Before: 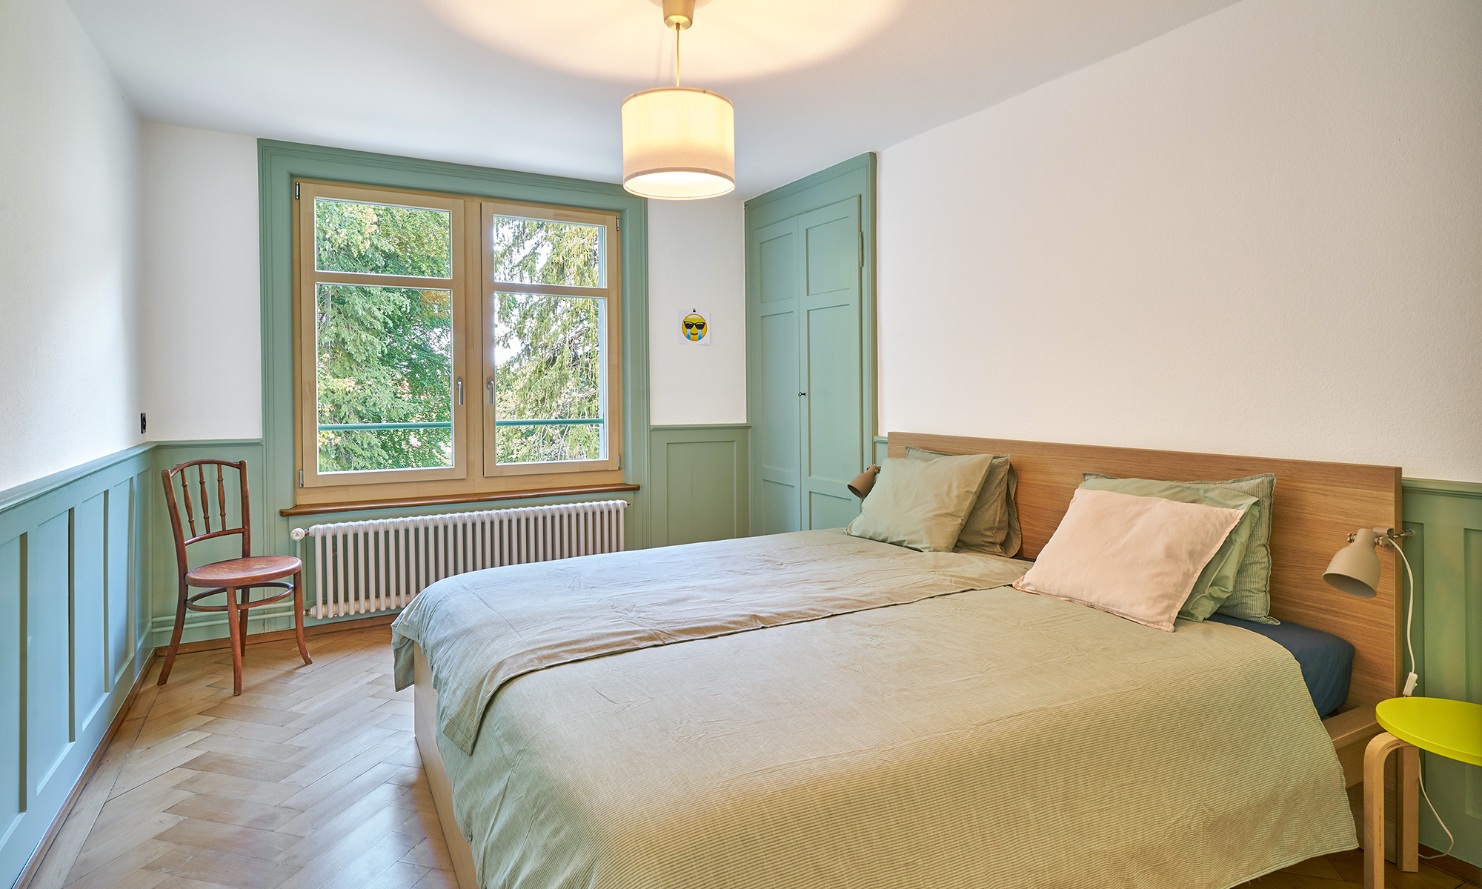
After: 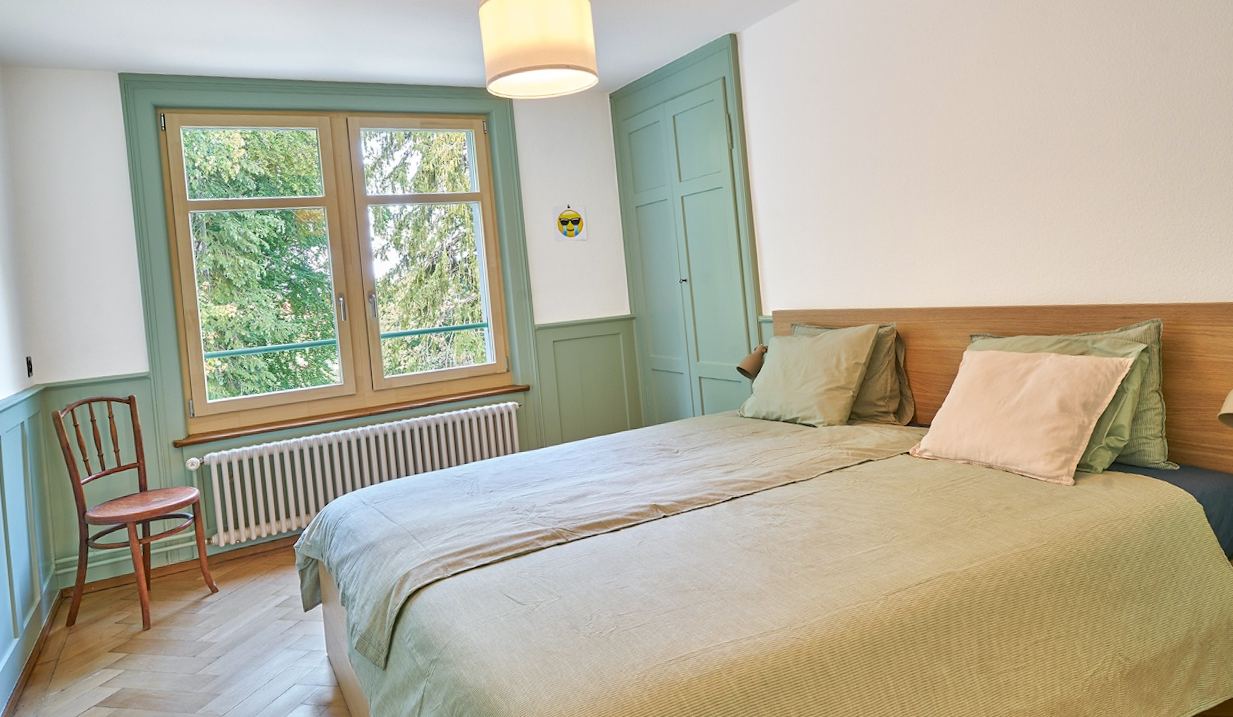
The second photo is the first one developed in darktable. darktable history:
color correction: highlights a* -0.137, highlights b* 0.137
crop: left 9.712%, top 16.928%, right 10.845%, bottom 12.332%
rotate and perspective: rotation -4.98°, automatic cropping off
